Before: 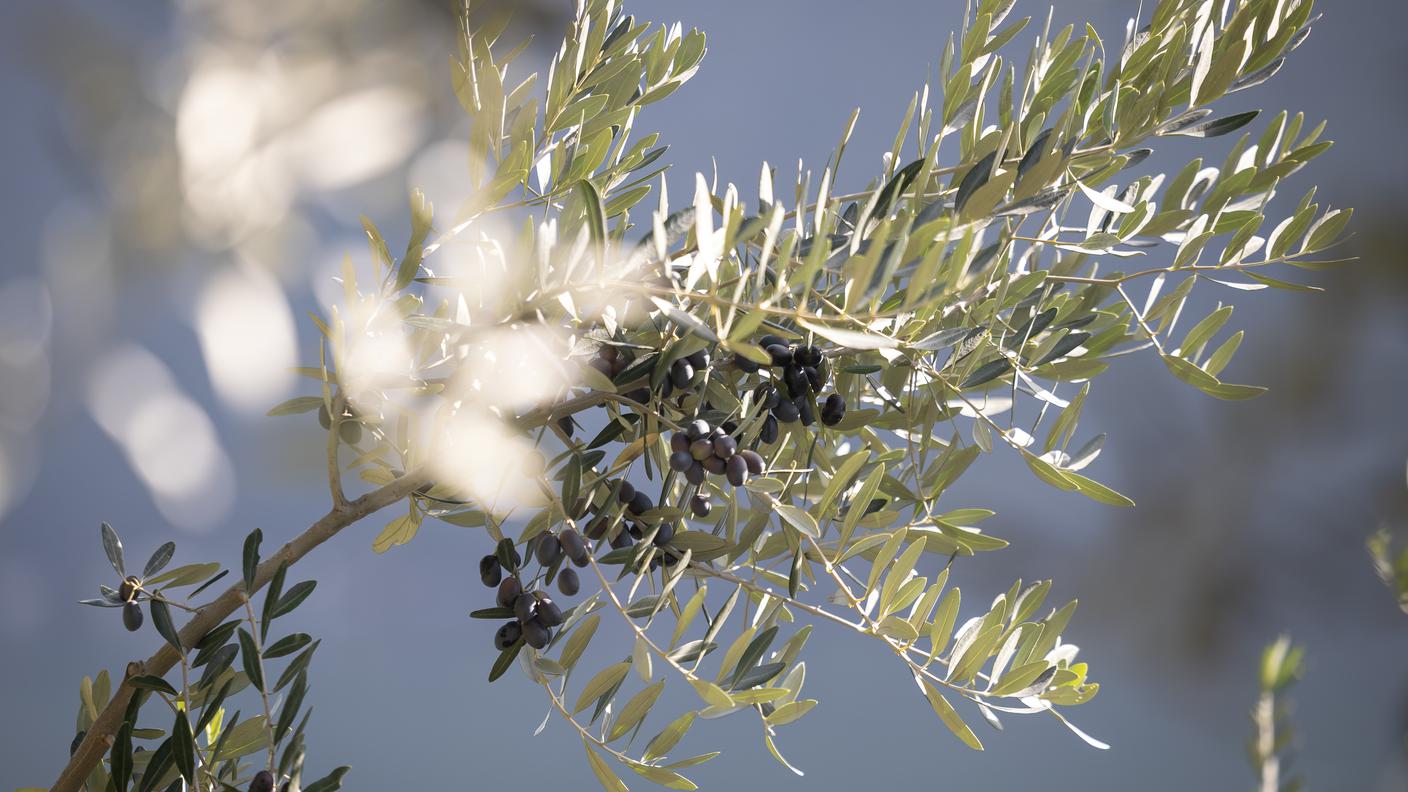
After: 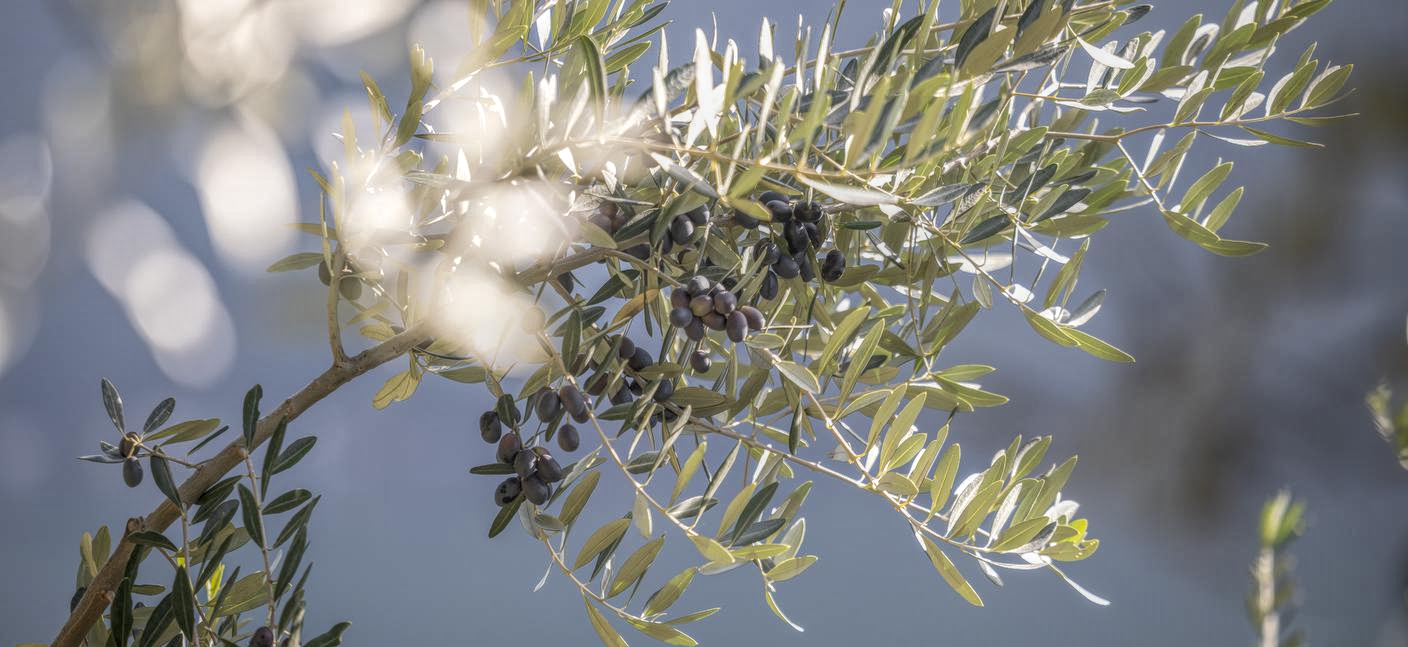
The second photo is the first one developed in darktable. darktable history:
local contrast: highlights 20%, shadows 23%, detail 199%, midtone range 0.2
crop and rotate: top 18.298%
